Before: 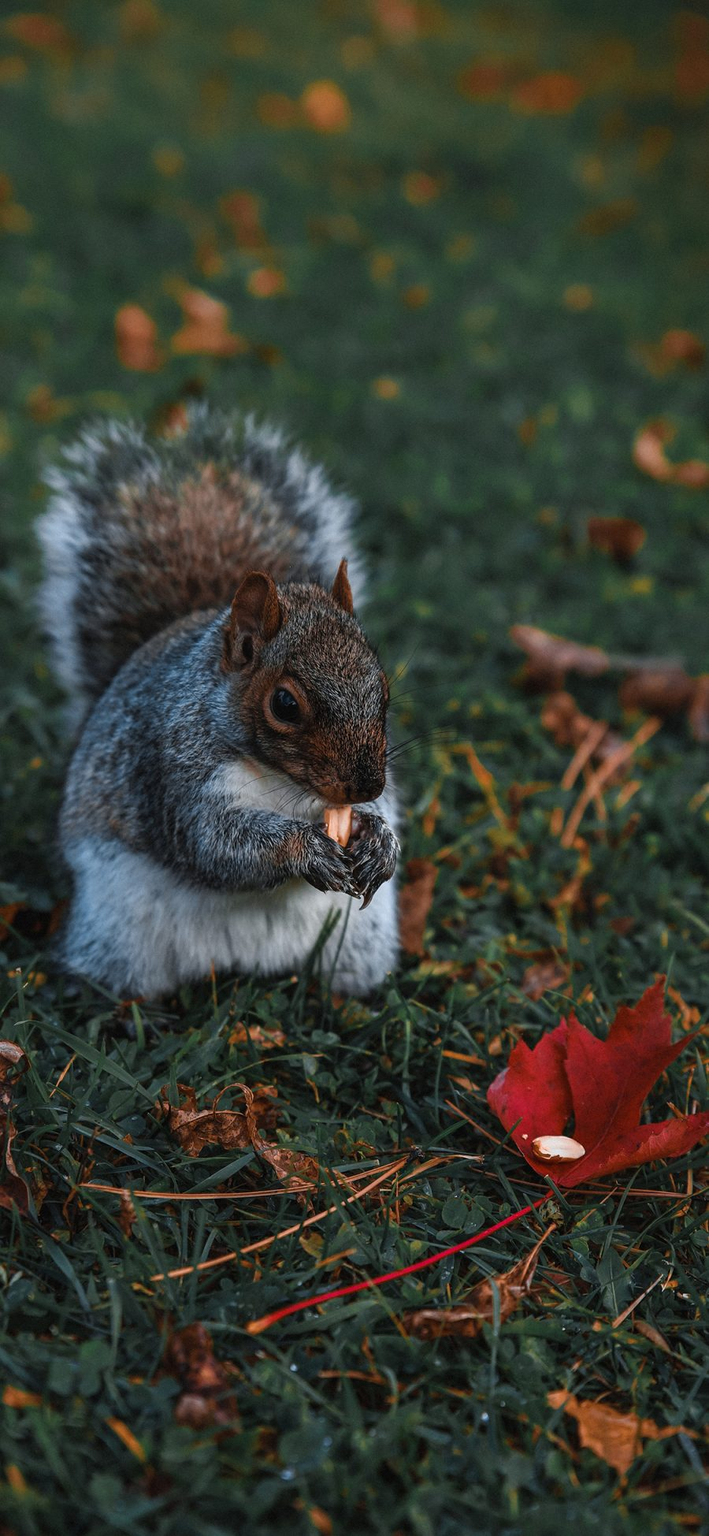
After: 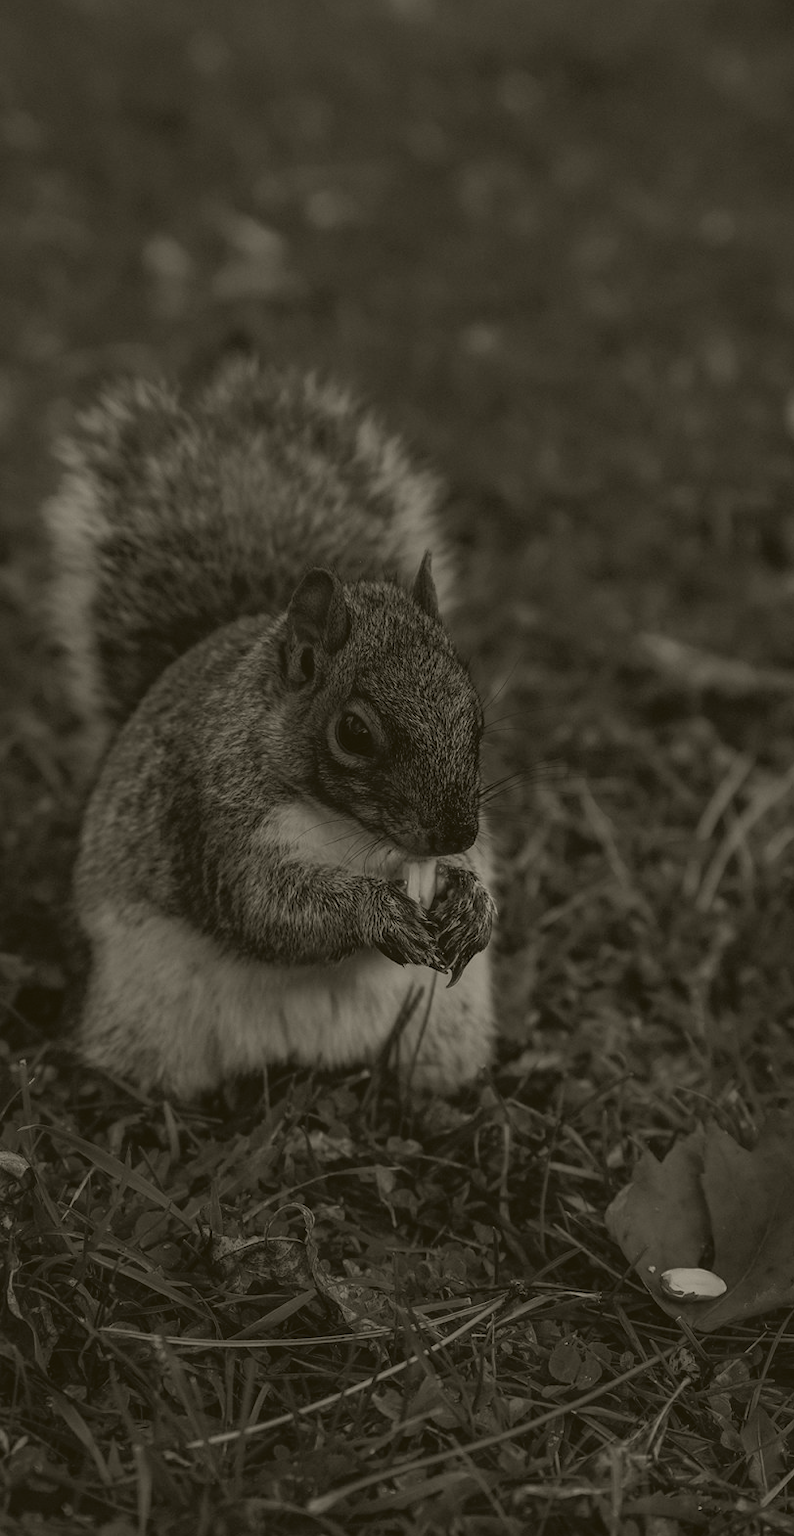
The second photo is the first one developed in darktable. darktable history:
colorize: hue 41.44°, saturation 22%, source mix 60%, lightness 10.61%
exposure: black level correction 0.009, exposure -0.159 EV, compensate highlight preservation false
crop: top 7.49%, right 9.717%, bottom 11.943%
